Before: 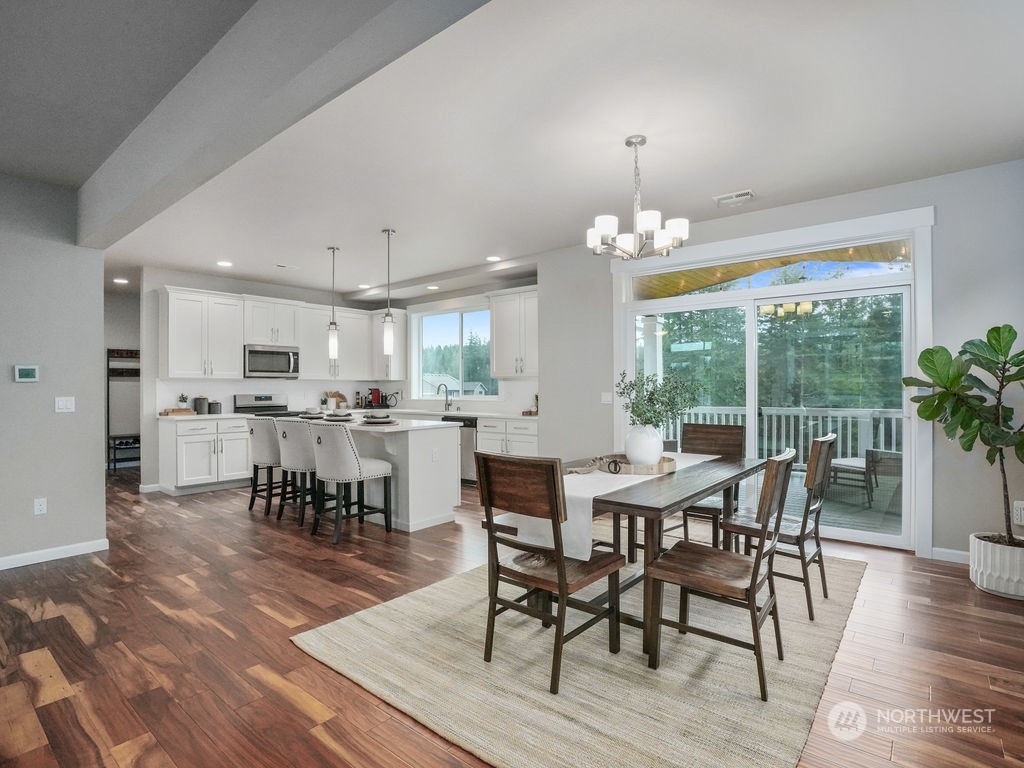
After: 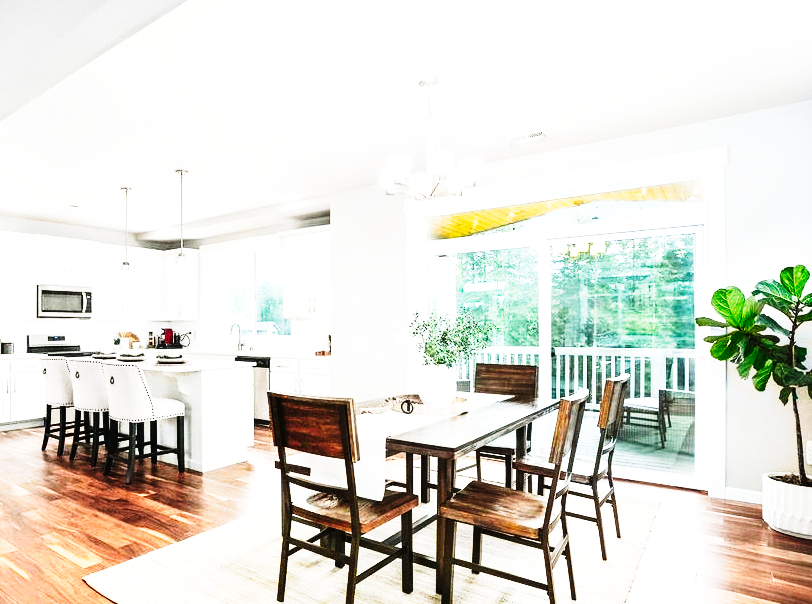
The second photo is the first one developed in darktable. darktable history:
crop and rotate: left 20.266%, top 7.911%, right 0.38%, bottom 13.4%
tone curve: curves: ch0 [(0, 0) (0.003, 0.001) (0.011, 0.005) (0.025, 0.009) (0.044, 0.014) (0.069, 0.018) (0.1, 0.025) (0.136, 0.029) (0.177, 0.042) (0.224, 0.064) (0.277, 0.107) (0.335, 0.182) (0.399, 0.3) (0.468, 0.462) (0.543, 0.639) (0.623, 0.802) (0.709, 0.916) (0.801, 0.963) (0.898, 0.988) (1, 1)], preserve colors none
exposure: exposure 1 EV, compensate highlight preservation false
